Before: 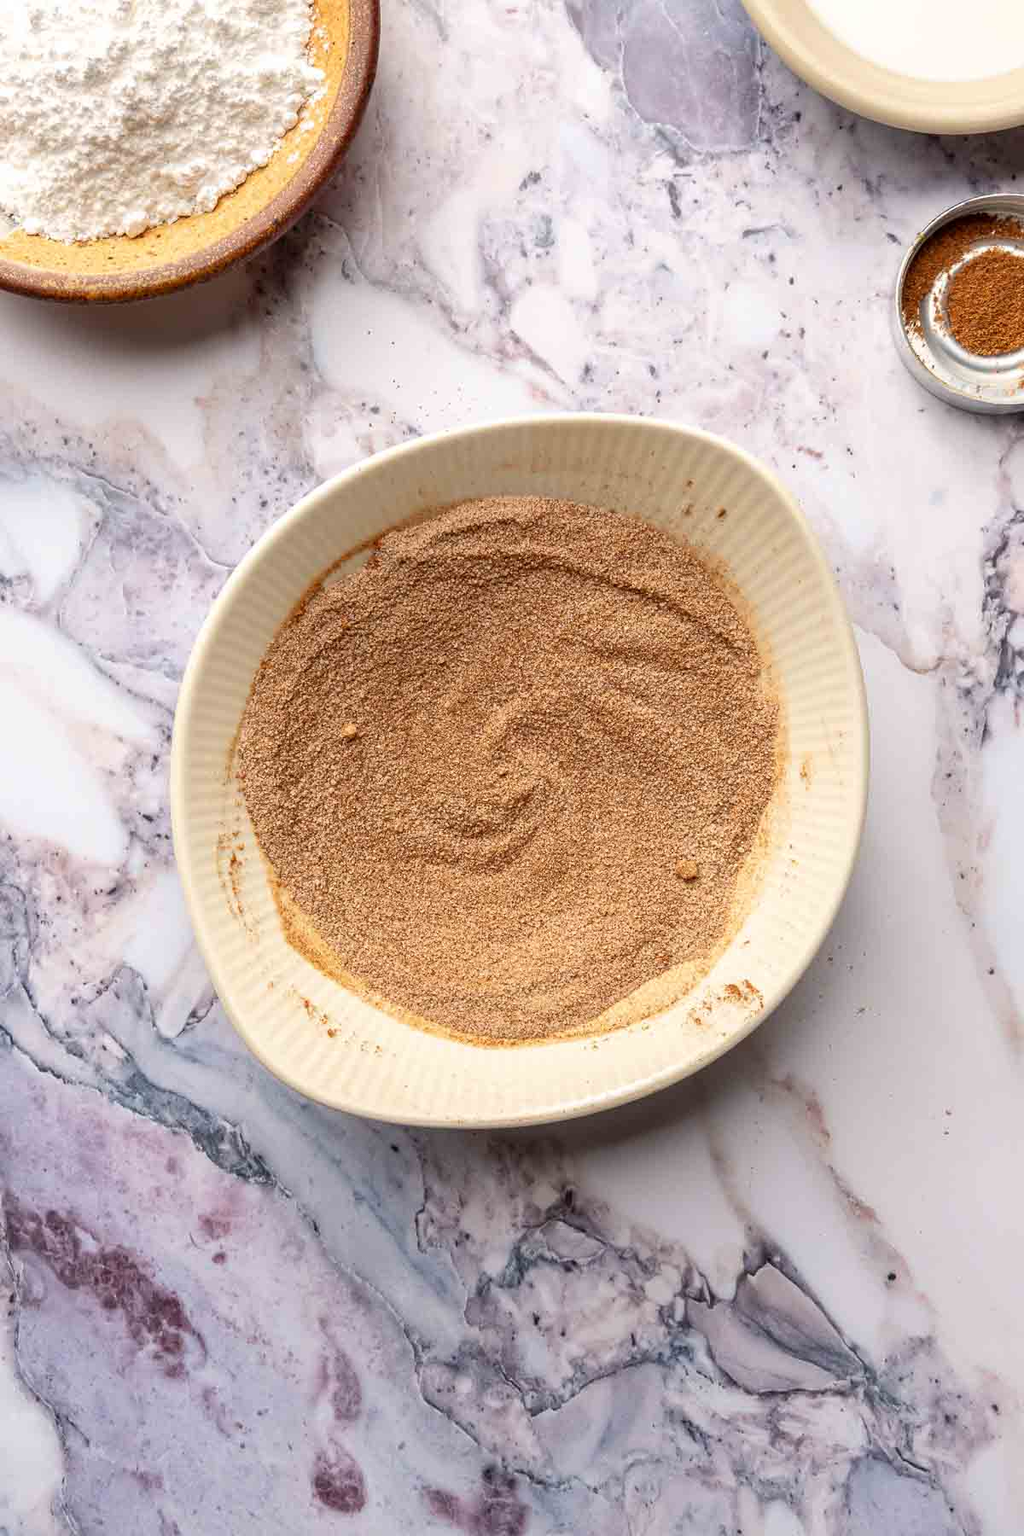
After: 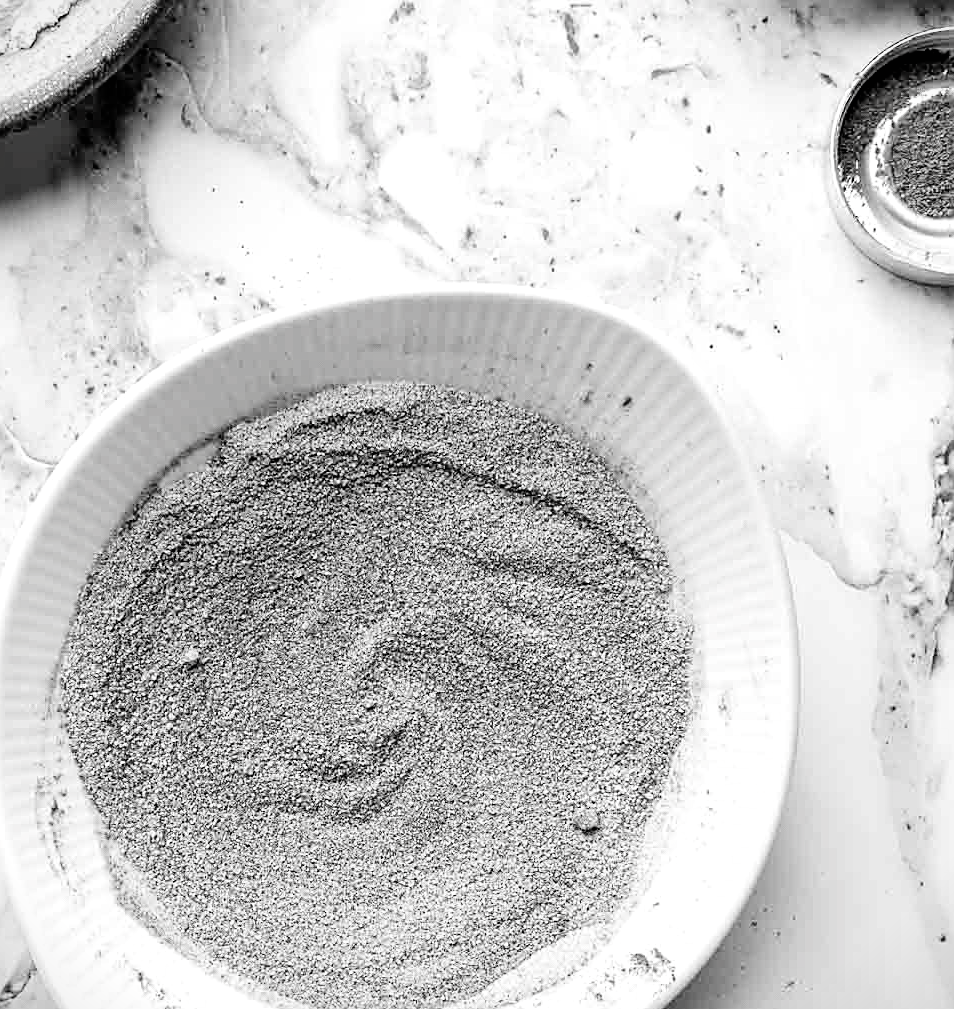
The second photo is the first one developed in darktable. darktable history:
vignetting: fall-off start 116.3%, fall-off radius 59.28%
crop: left 18.265%, top 11.126%, right 2.119%, bottom 32.805%
shadows and highlights: radius 111.69, shadows 51.17, white point adjustment 9.12, highlights -4.99, soften with gaussian
filmic rgb: black relative exposure -5.1 EV, white relative exposure 3.56 EV, hardness 3.18, contrast 1.195, highlights saturation mix -49.68%, preserve chrominance no, color science v5 (2021)
sharpen: on, module defaults
exposure: black level correction 0, exposure 0.199 EV, compensate highlight preservation false
